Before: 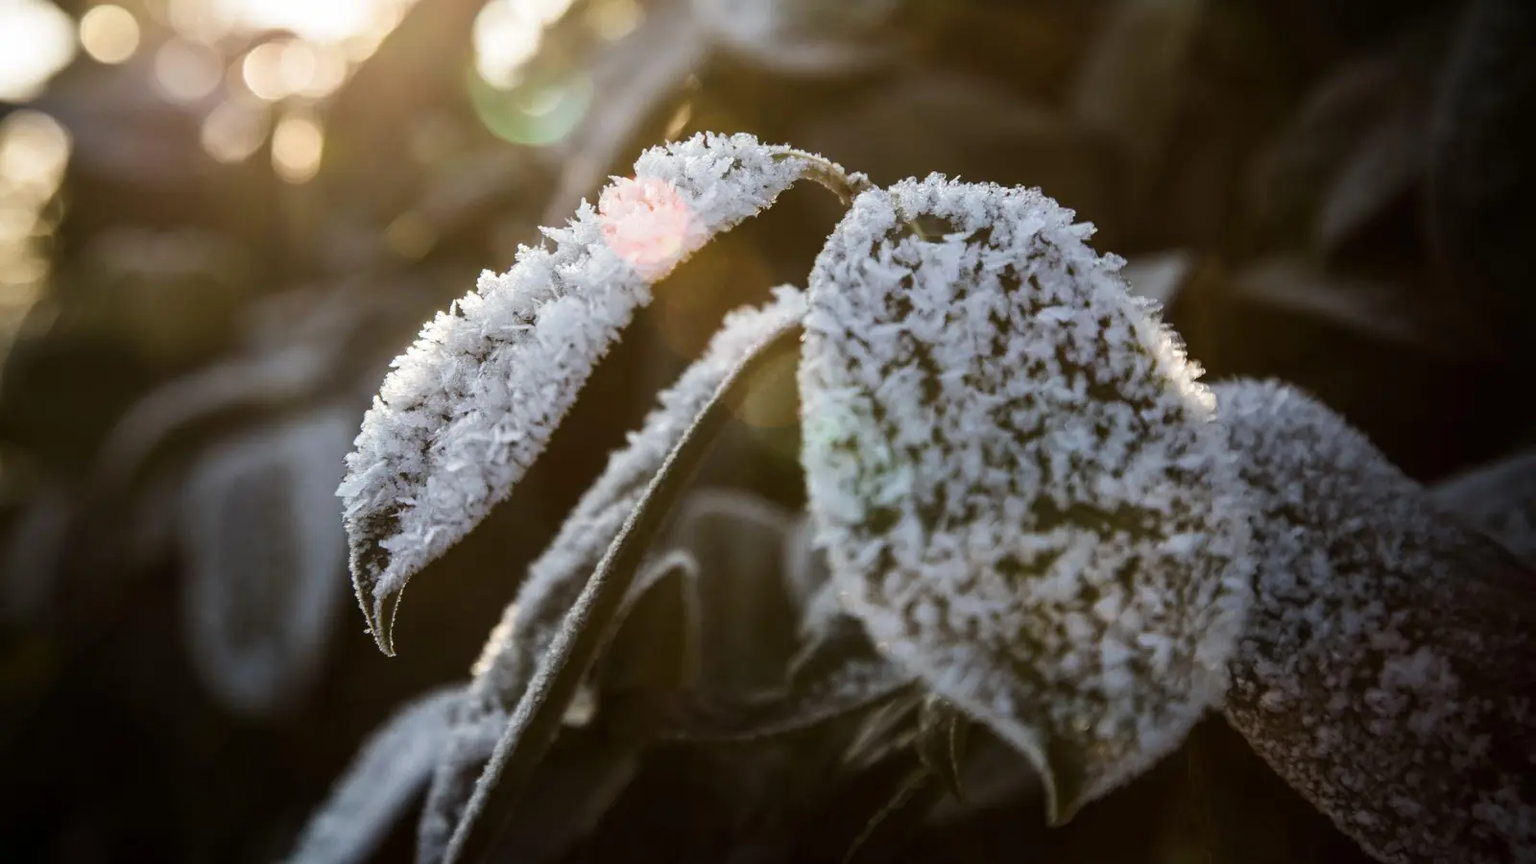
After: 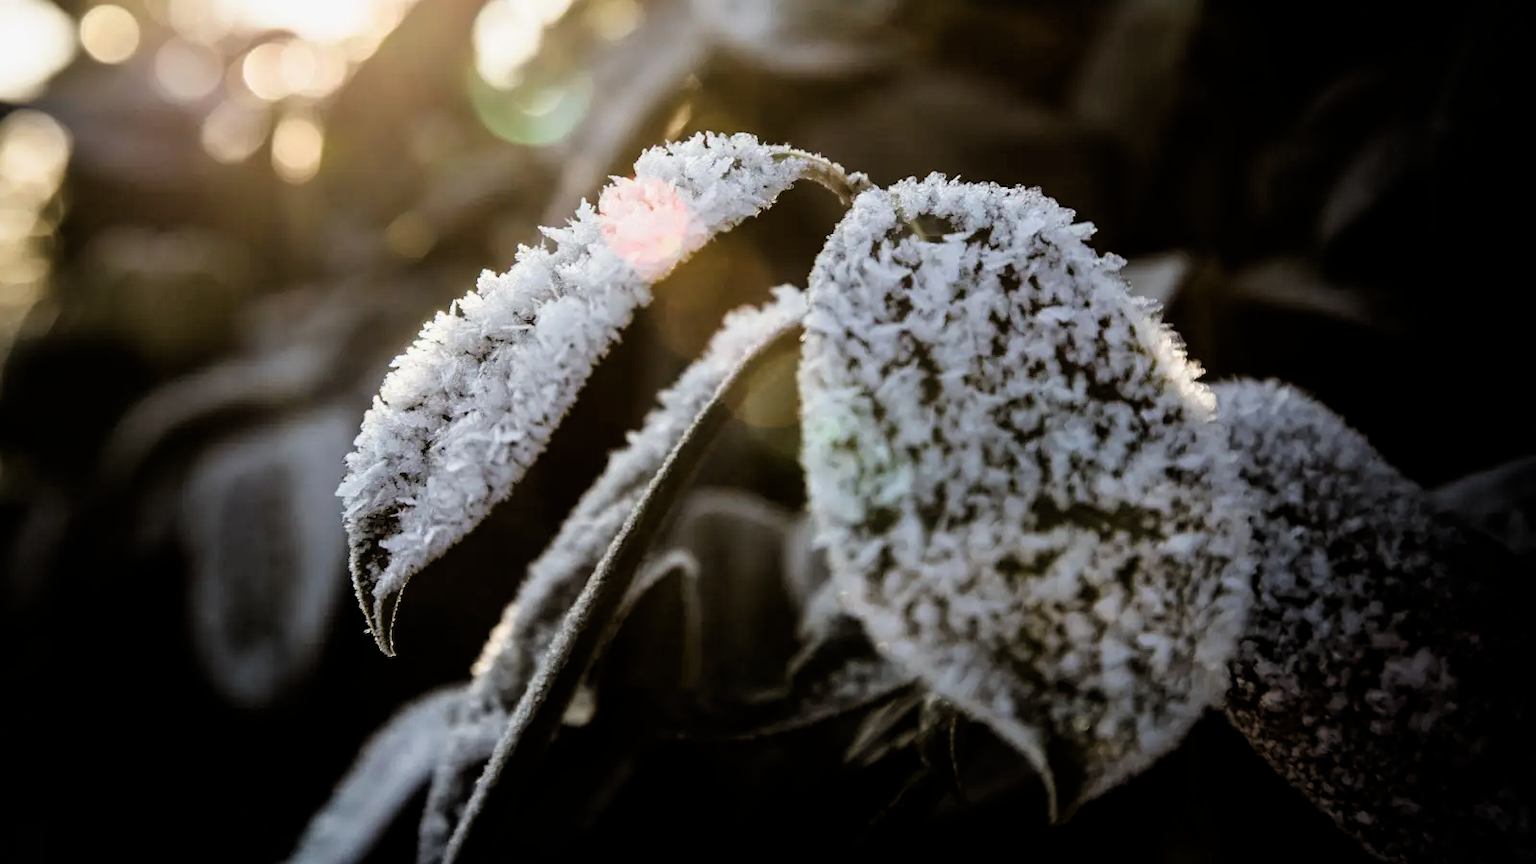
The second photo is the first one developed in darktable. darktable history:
filmic rgb: black relative exposure -4.94 EV, white relative exposure 2.83 EV, hardness 3.72, color science v6 (2022)
